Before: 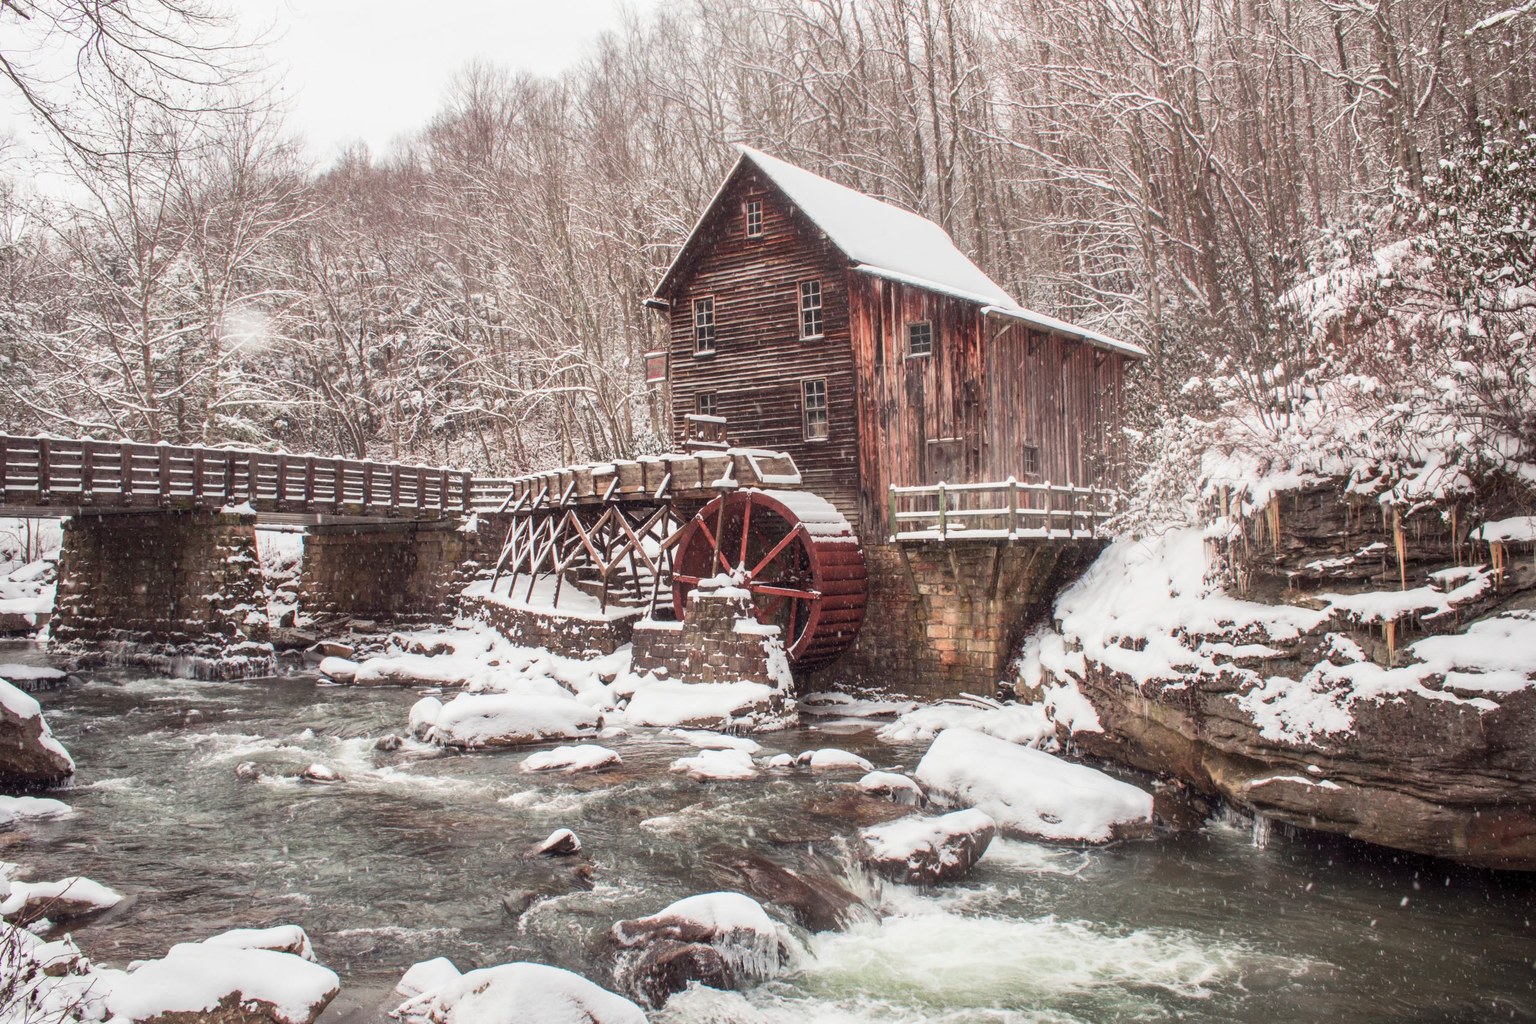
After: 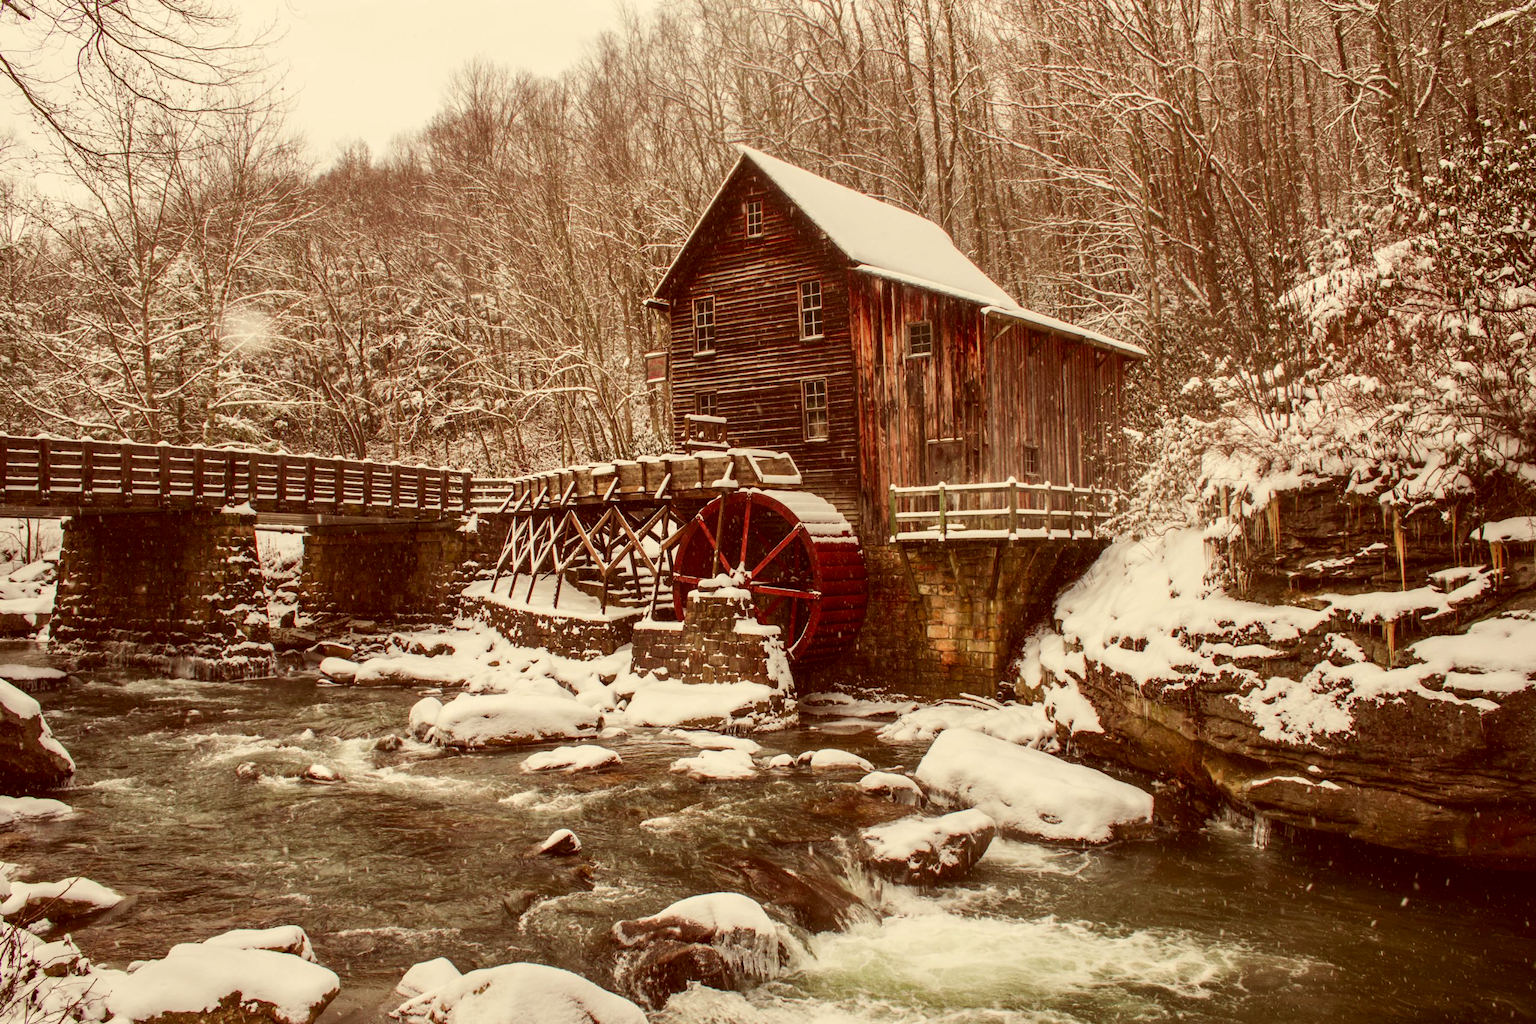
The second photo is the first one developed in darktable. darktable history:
white balance: red 0.976, blue 1.04
contrast brightness saturation: brightness -0.2, saturation 0.08
color correction: highlights a* 1.12, highlights b* 24.26, shadows a* 15.58, shadows b* 24.26
